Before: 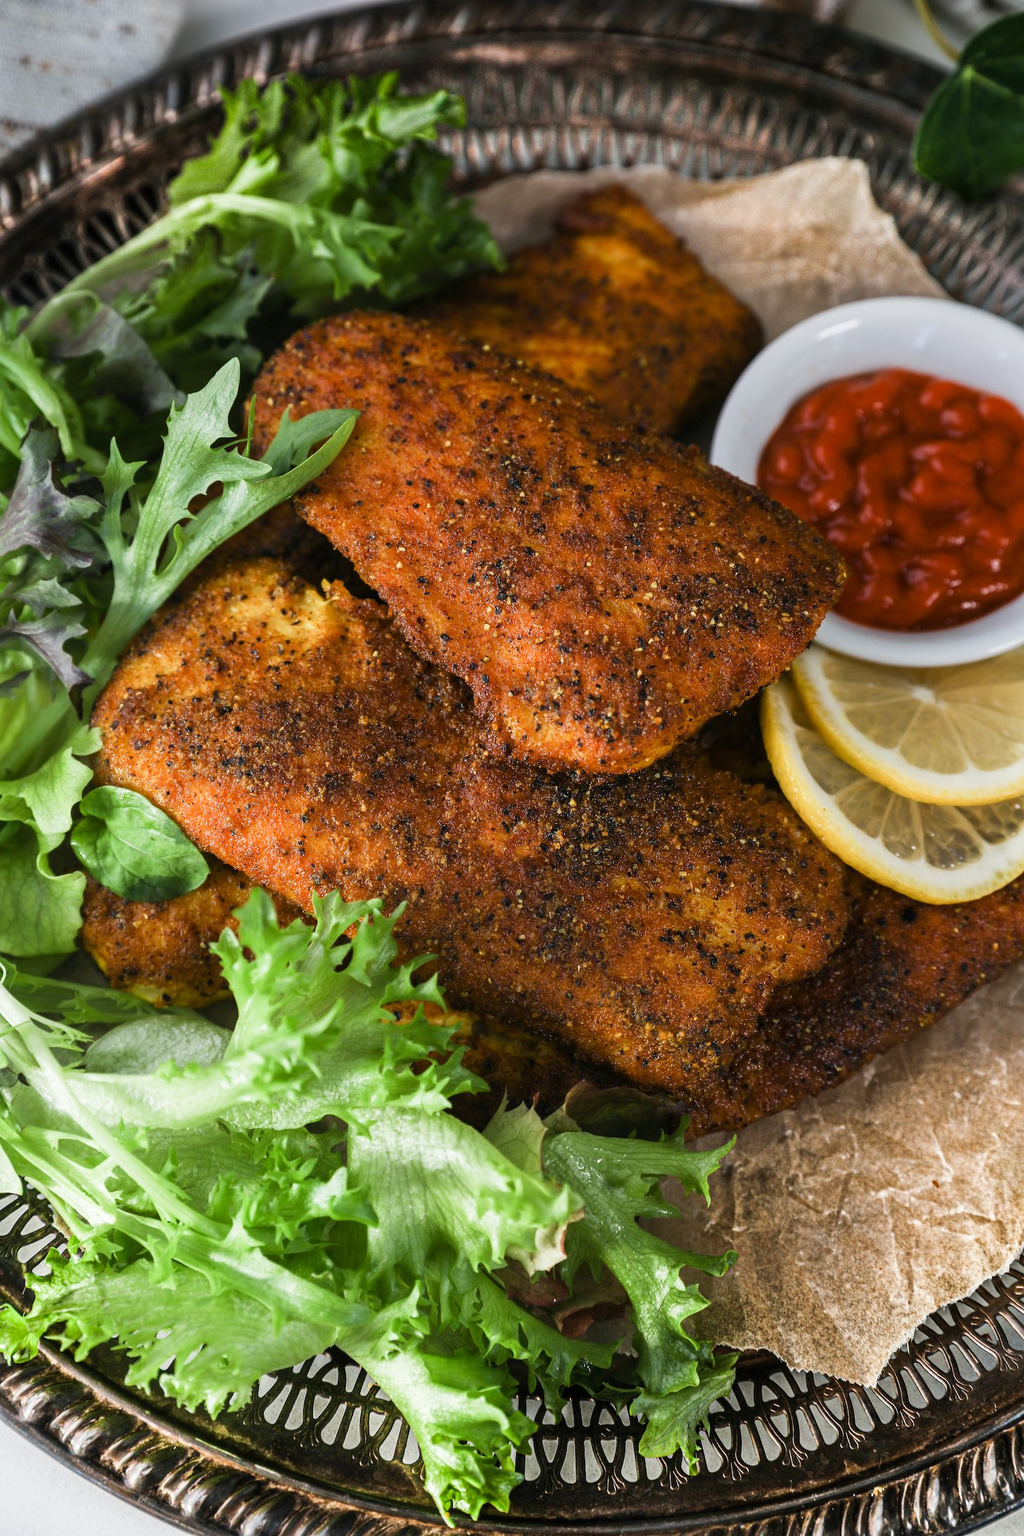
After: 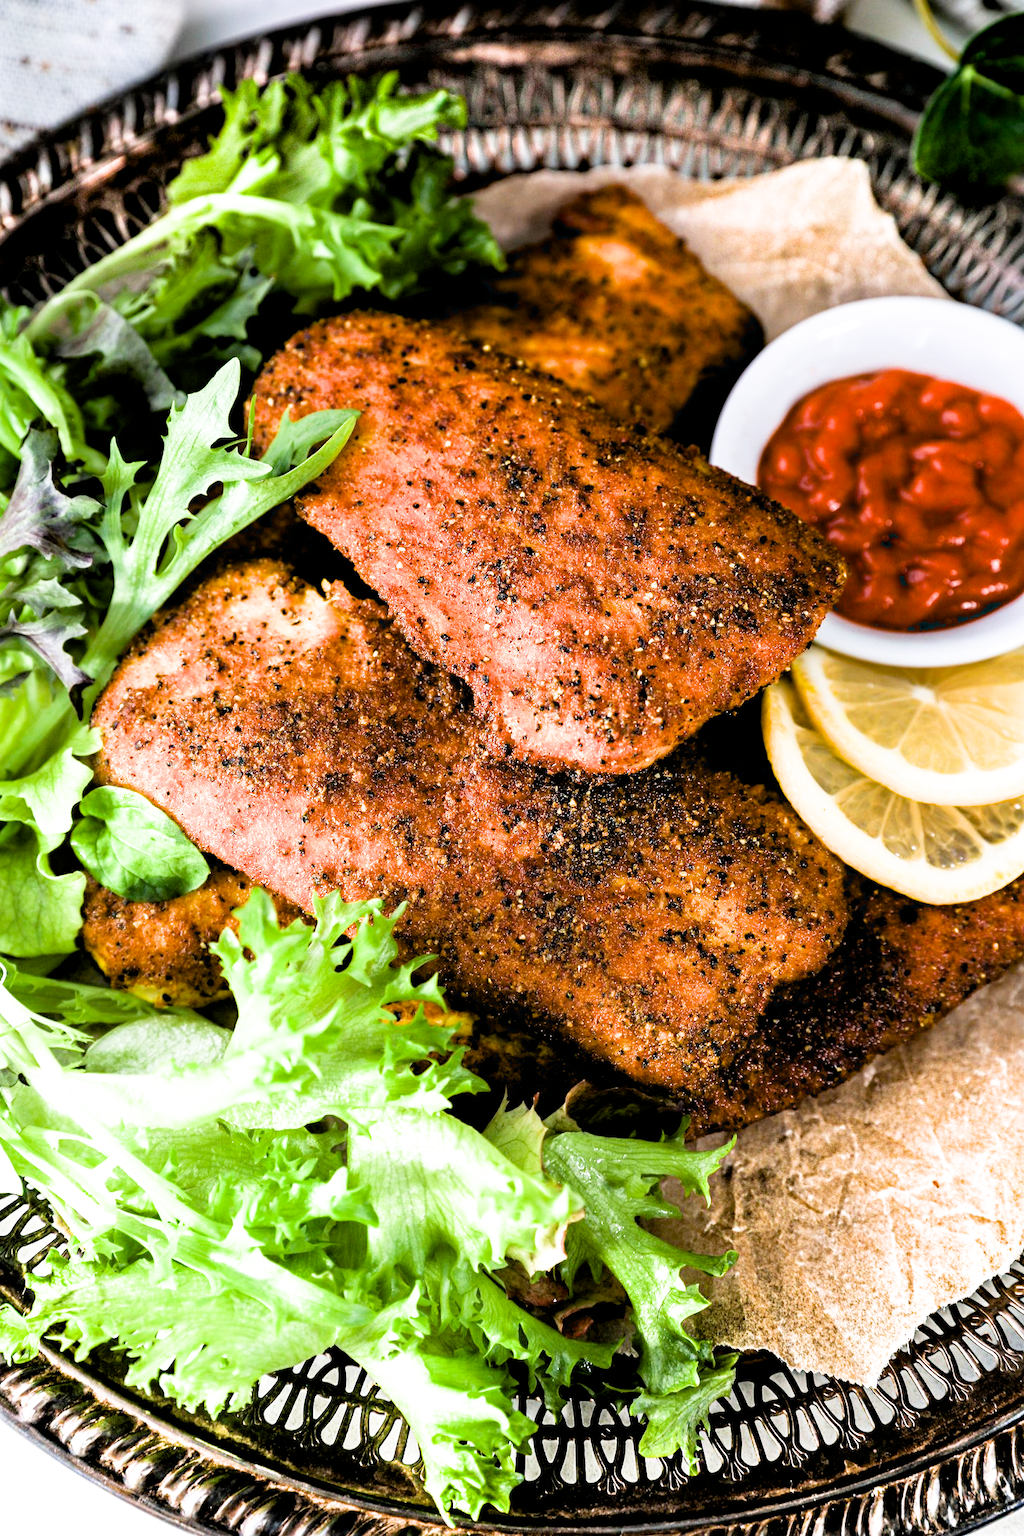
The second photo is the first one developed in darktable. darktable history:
white balance: red 1.009, blue 1.027
haze removal: compatibility mode true, adaptive false
exposure: black level correction 0.009, exposure 1.425 EV, compensate highlight preservation false
filmic rgb: black relative exposure -5 EV, white relative exposure 3.5 EV, hardness 3.19, contrast 1.2, highlights saturation mix -50%
